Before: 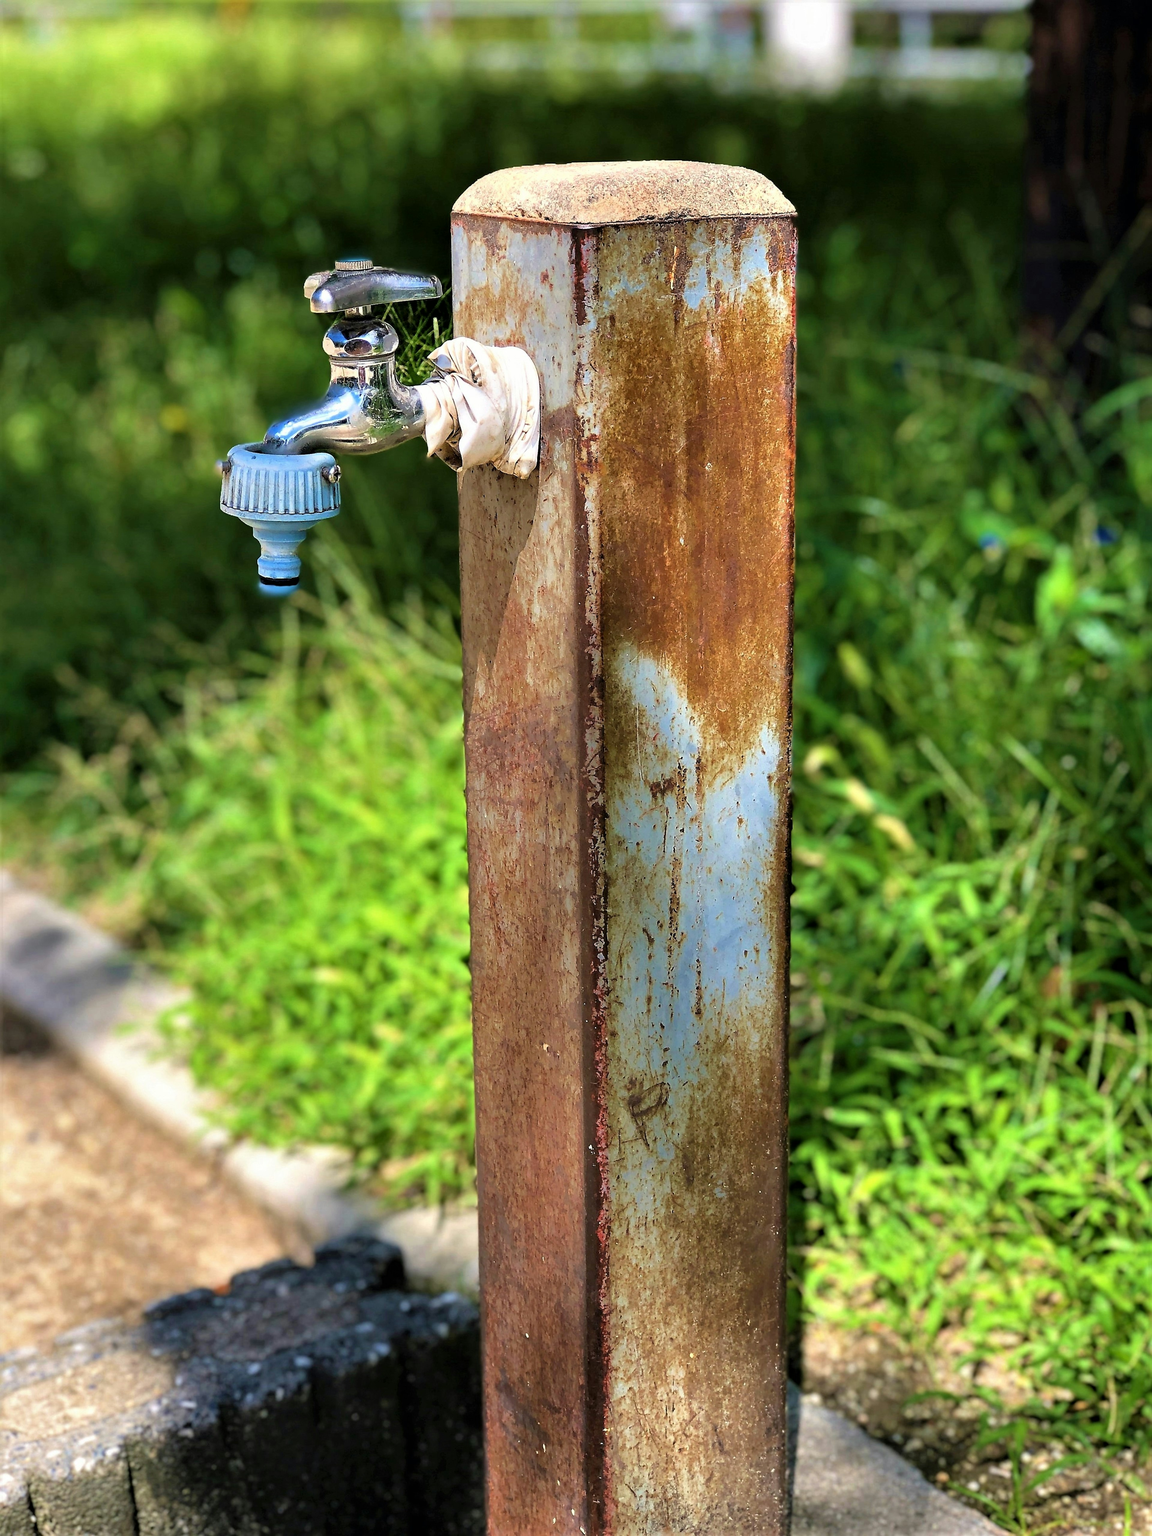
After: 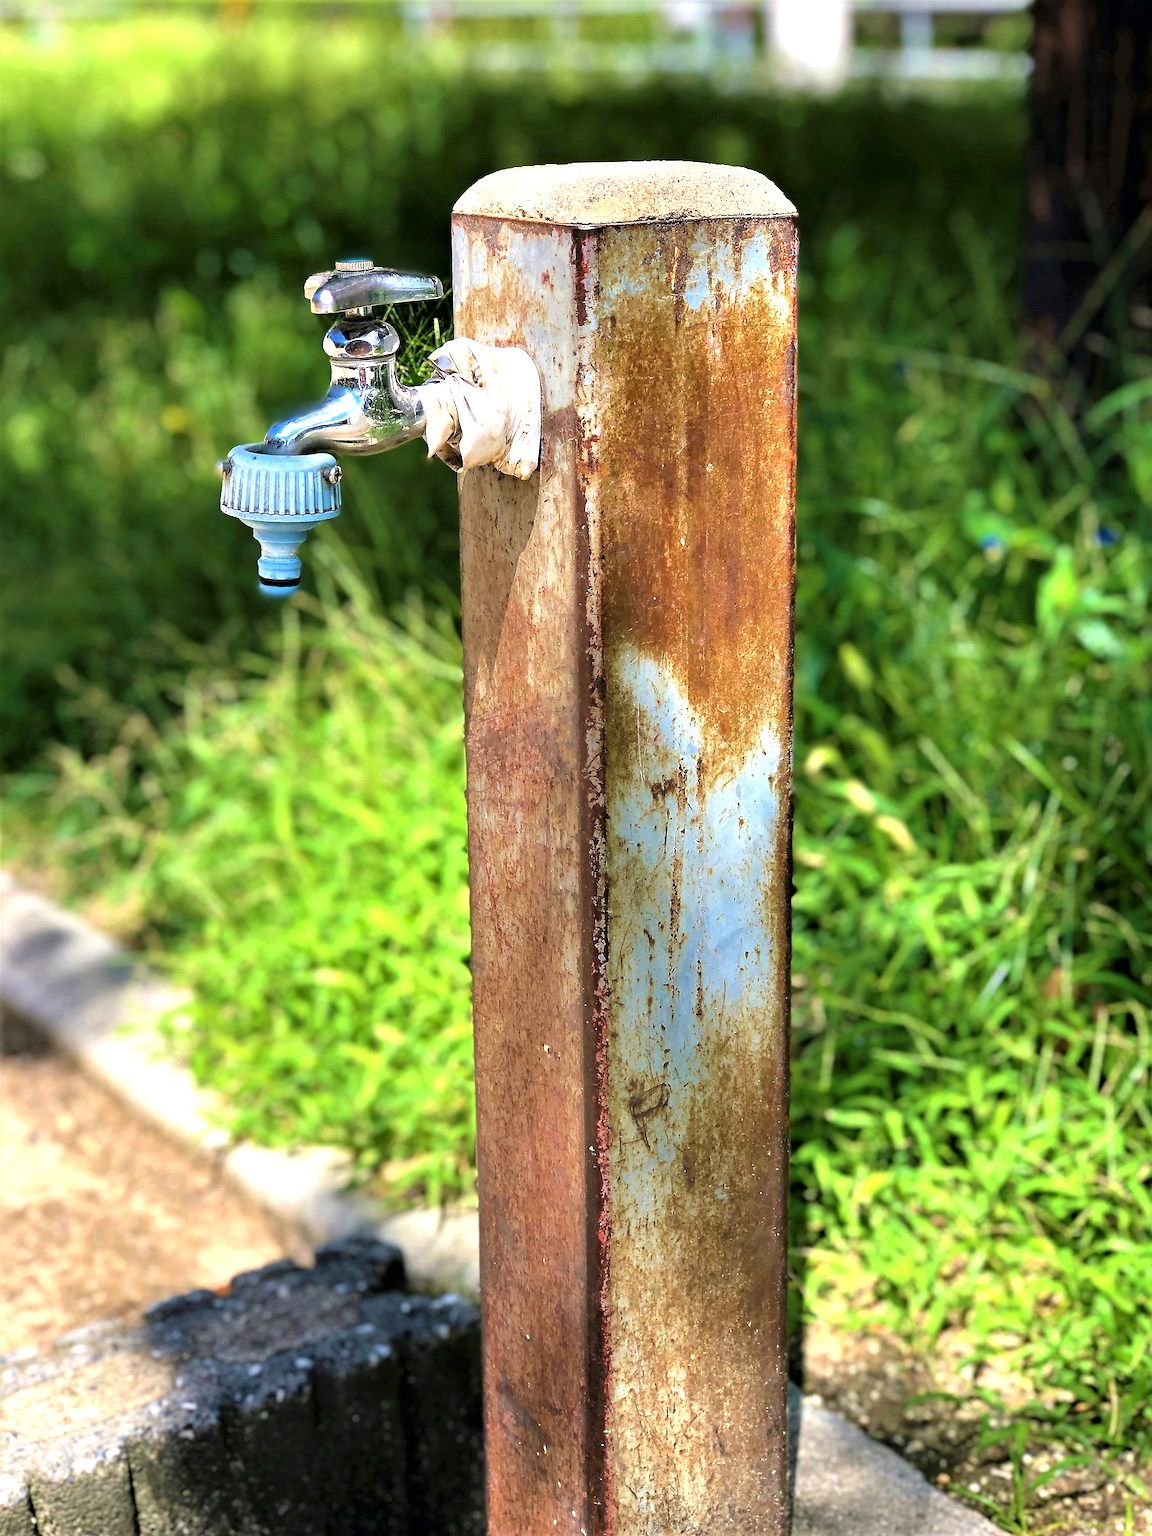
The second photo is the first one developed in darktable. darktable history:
crop: bottom 0.071%
exposure: exposure 0.6 EV, compensate highlight preservation false
shadows and highlights: shadows 4.1, highlights -17.6, soften with gaussian
